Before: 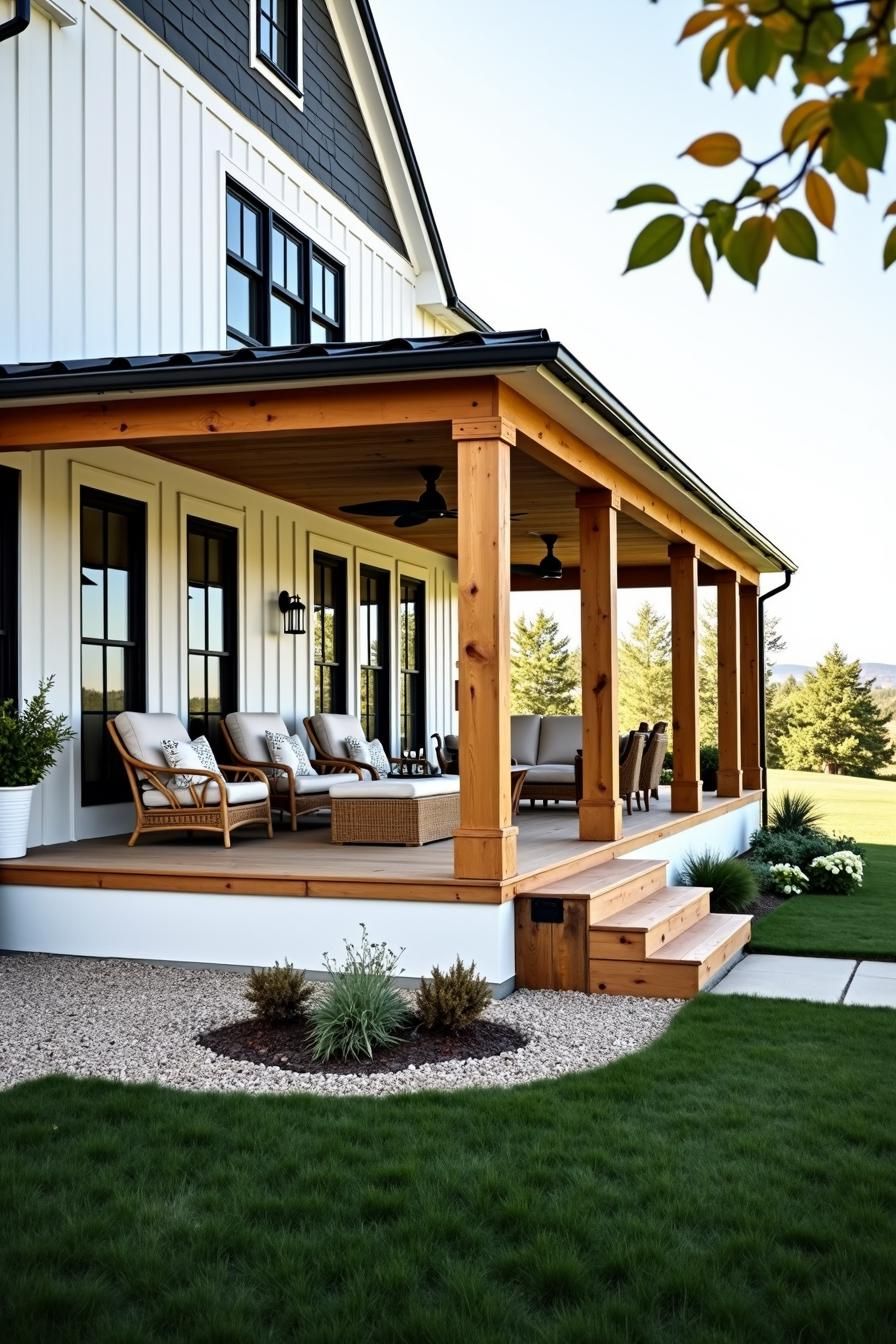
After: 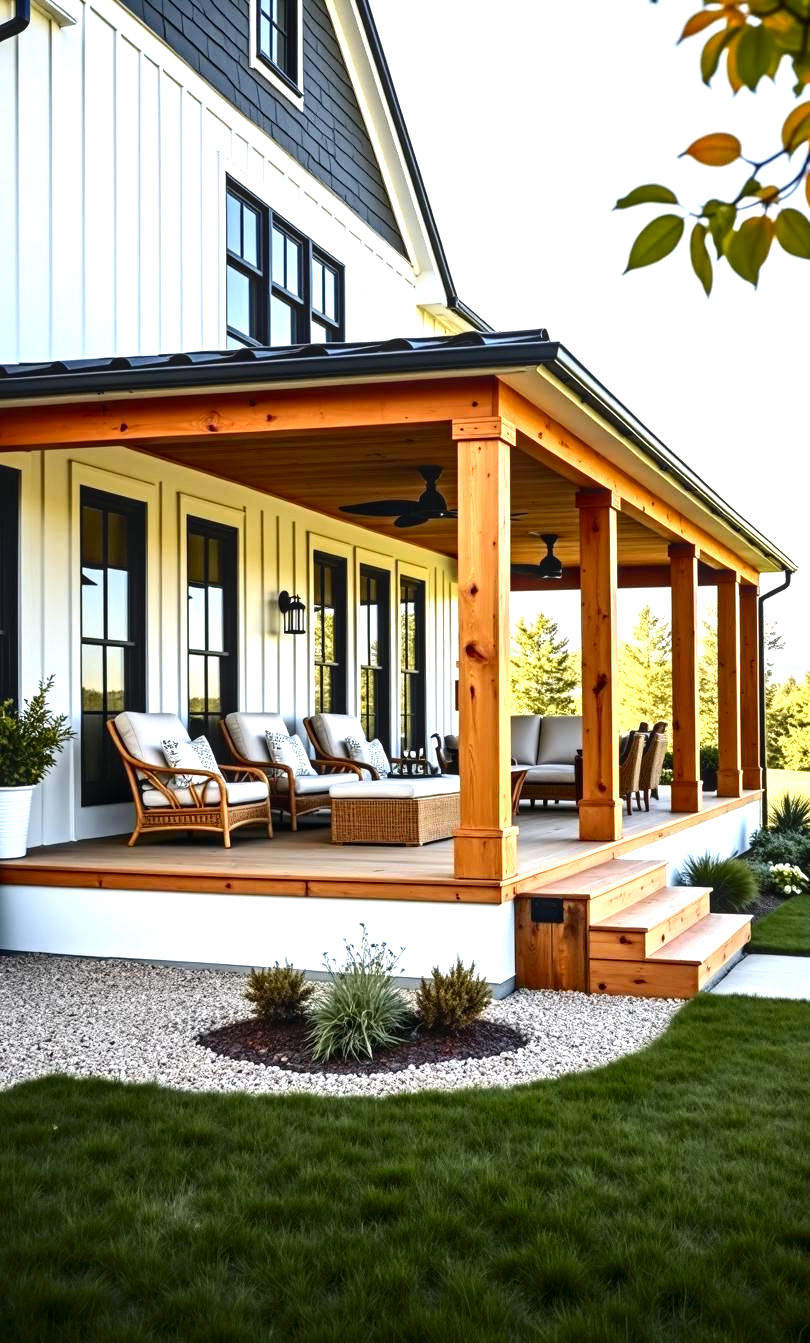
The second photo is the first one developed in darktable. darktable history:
tone curve: curves: ch0 [(0, 0) (0.227, 0.17) (0.766, 0.774) (1, 1)]; ch1 [(0, 0) (0.114, 0.127) (0.437, 0.452) (0.498, 0.495) (0.579, 0.602) (1, 1)]; ch2 [(0, 0) (0.233, 0.259) (0.493, 0.492) (0.568, 0.596) (1, 1)], color space Lab, independent channels, preserve colors none
local contrast: on, module defaults
crop: right 9.509%, bottom 0.045%
exposure: black level correction 0, exposure 0.704 EV, compensate highlight preservation false
